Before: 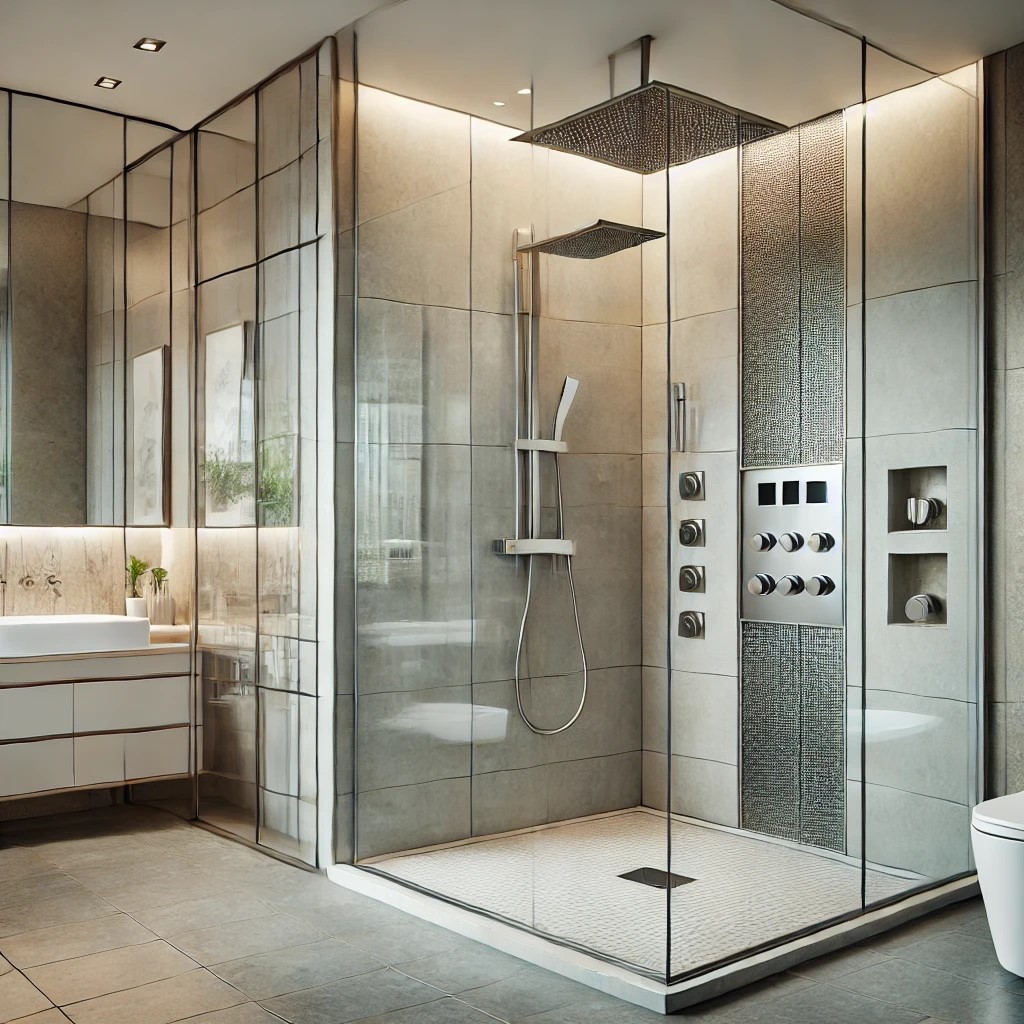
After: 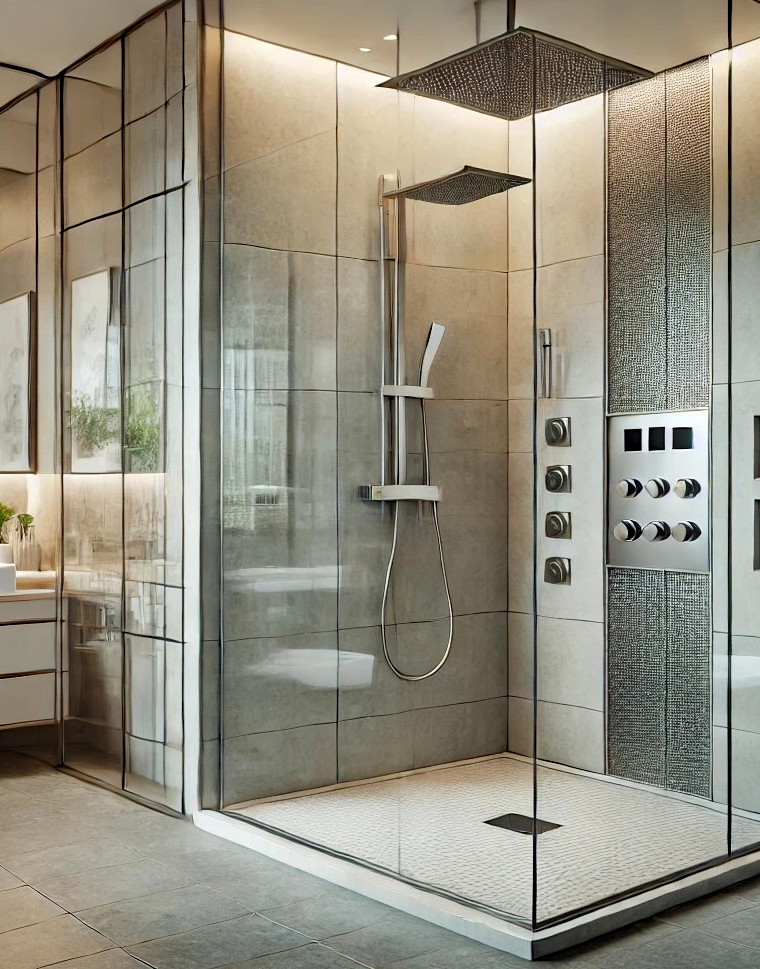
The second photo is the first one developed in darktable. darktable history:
crop and rotate: left 13.107%, top 5.306%, right 12.627%
haze removal: compatibility mode true
